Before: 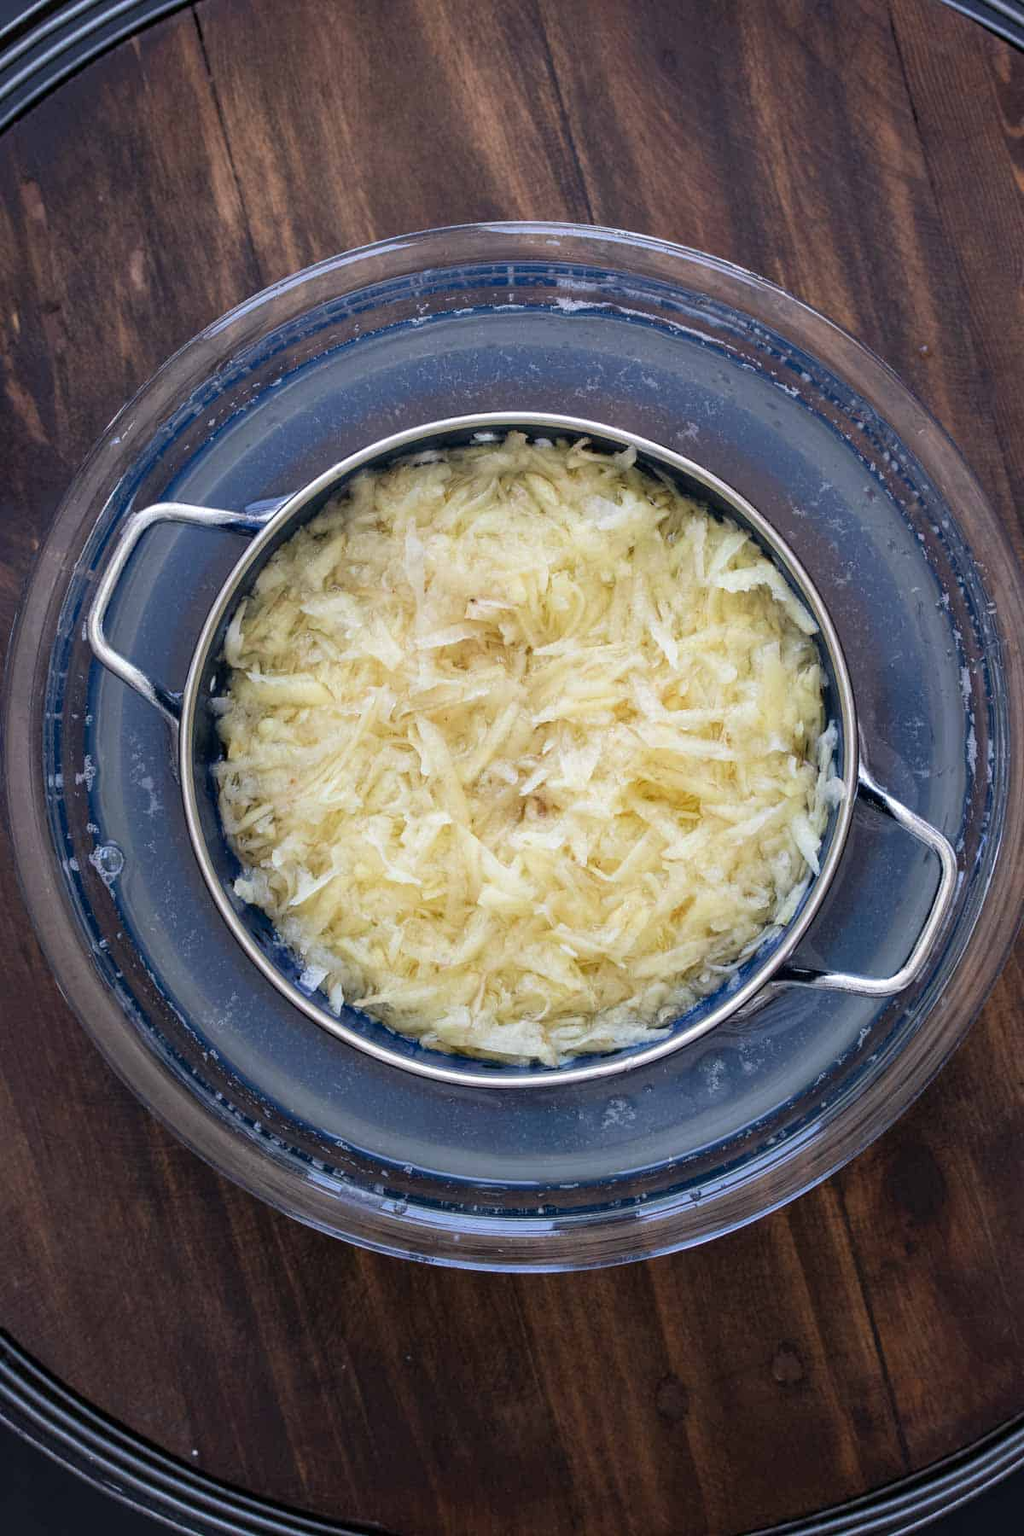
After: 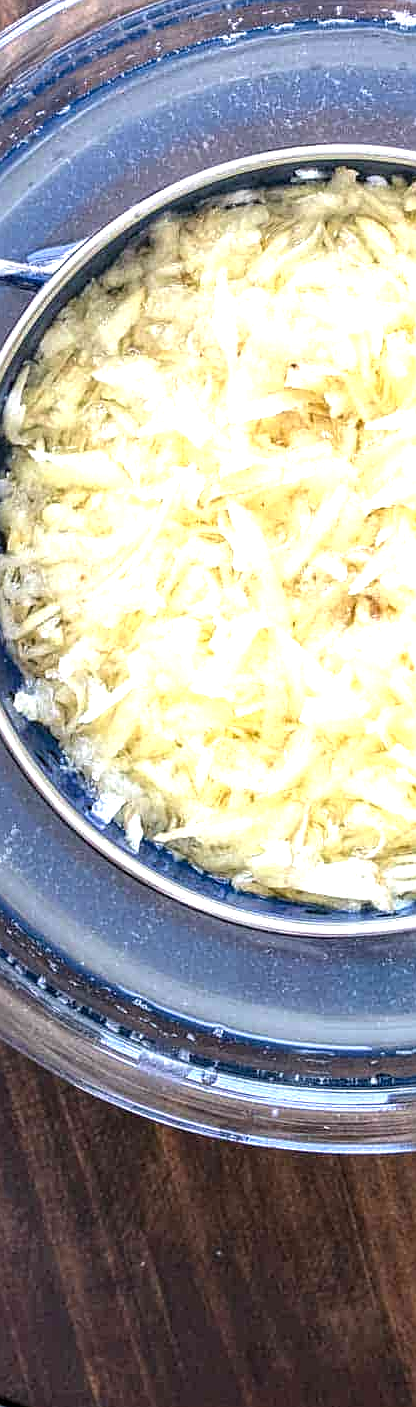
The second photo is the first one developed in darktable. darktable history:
tone equalizer: on, module defaults
local contrast: on, module defaults
crop and rotate: left 21.734%, top 18.82%, right 43.592%, bottom 2.972%
exposure: black level correction 0, exposure 1.2 EV, compensate highlight preservation false
sharpen: amount 0.495
